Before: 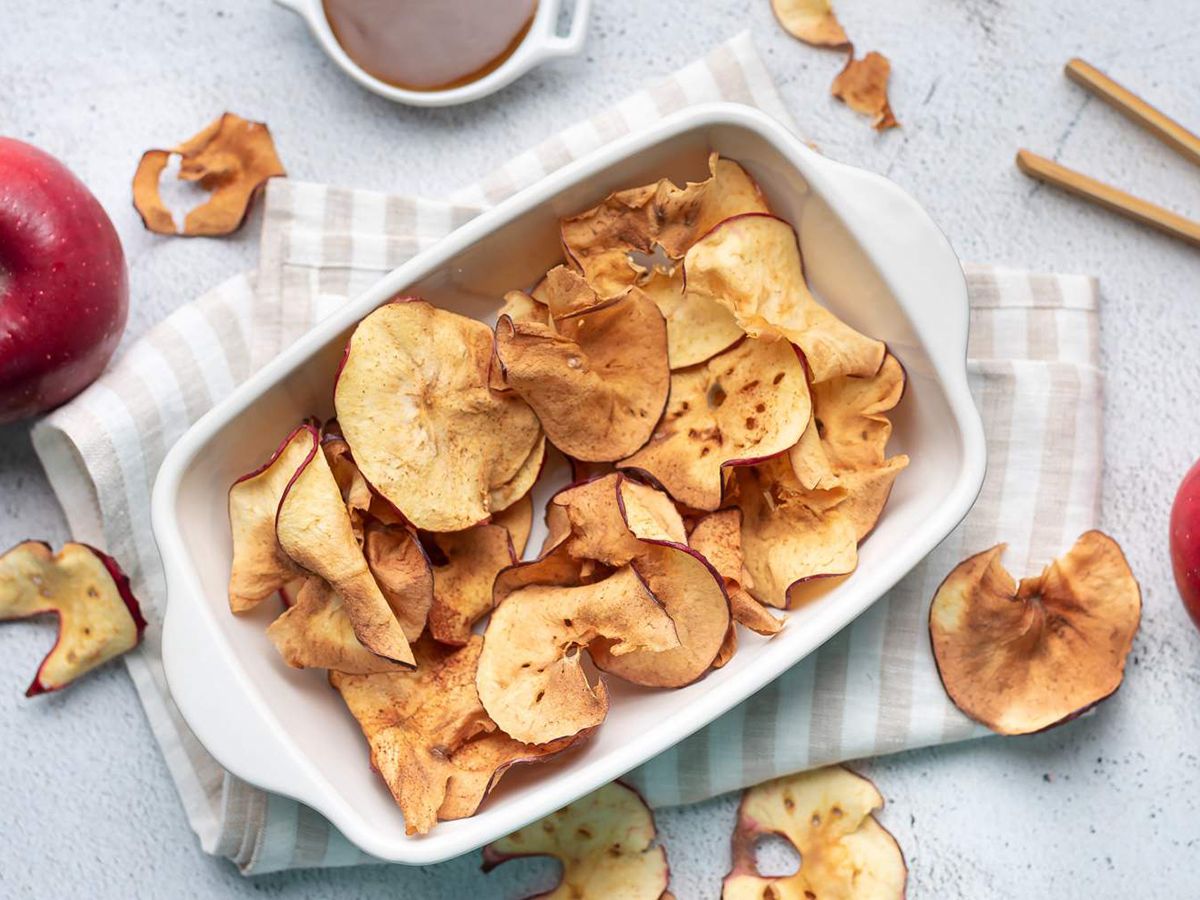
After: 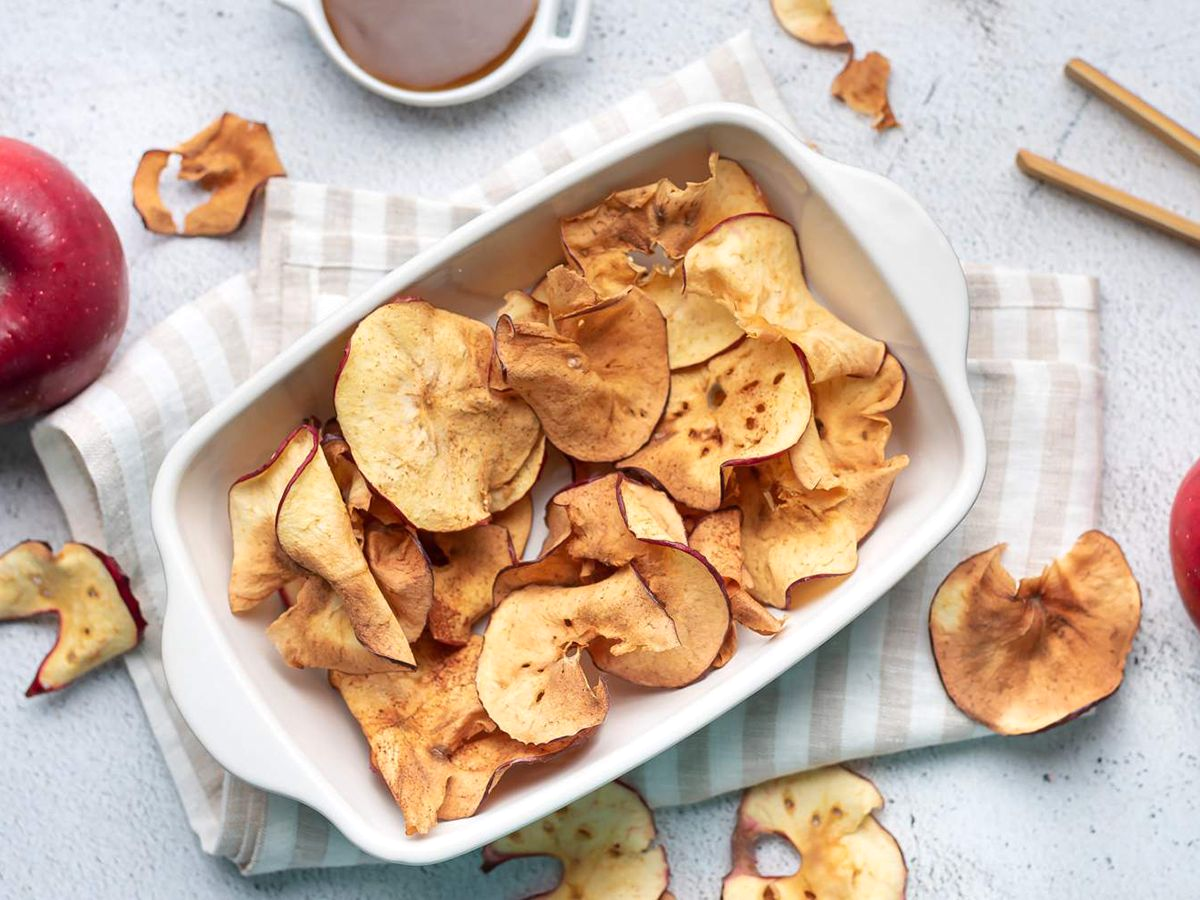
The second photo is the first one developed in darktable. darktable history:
levels: black 0.079%, levels [0, 0.492, 0.984]
